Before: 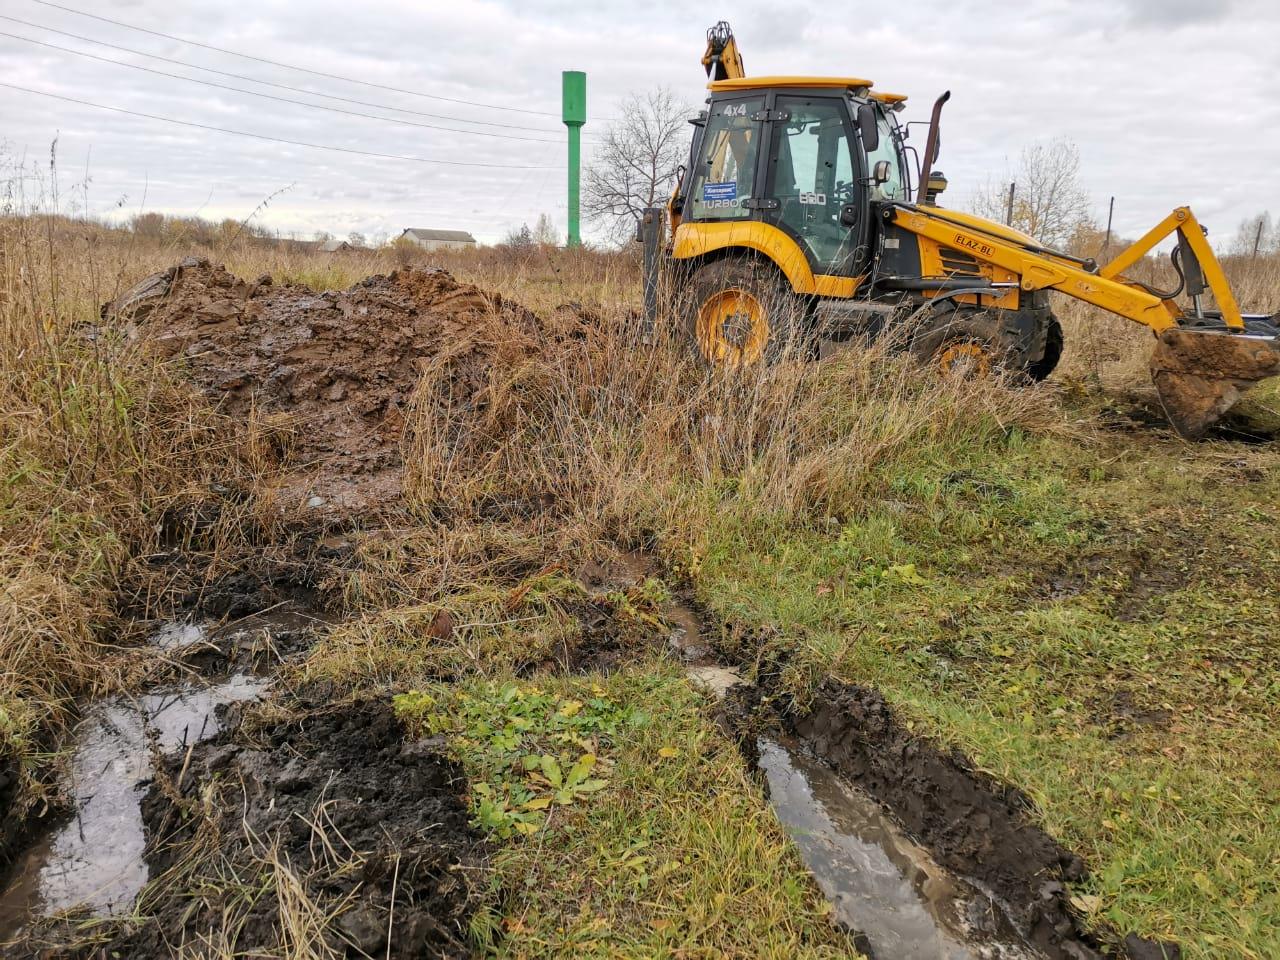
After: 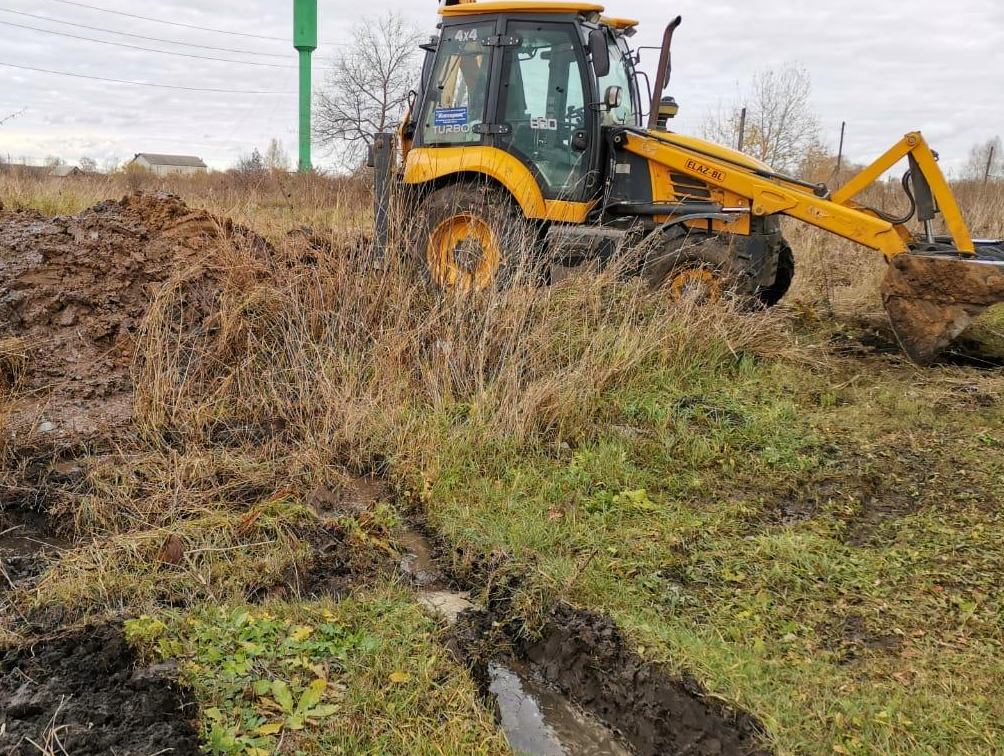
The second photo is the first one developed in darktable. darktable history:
crop and rotate: left 21.07%, top 7.819%, right 0.437%, bottom 13.388%
